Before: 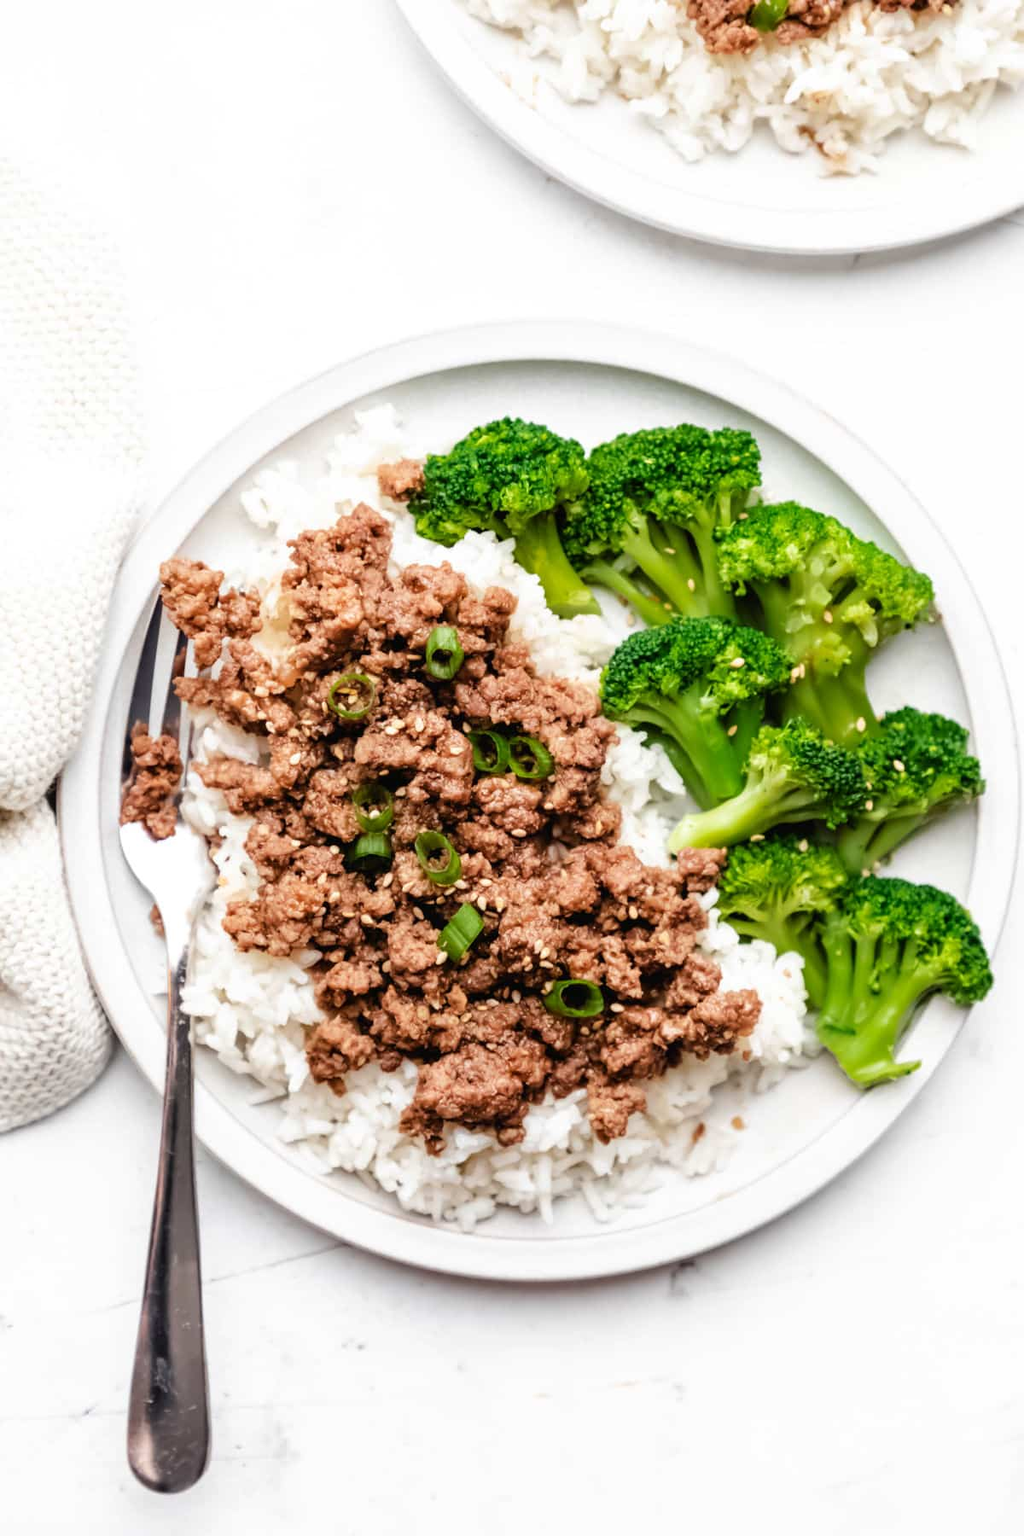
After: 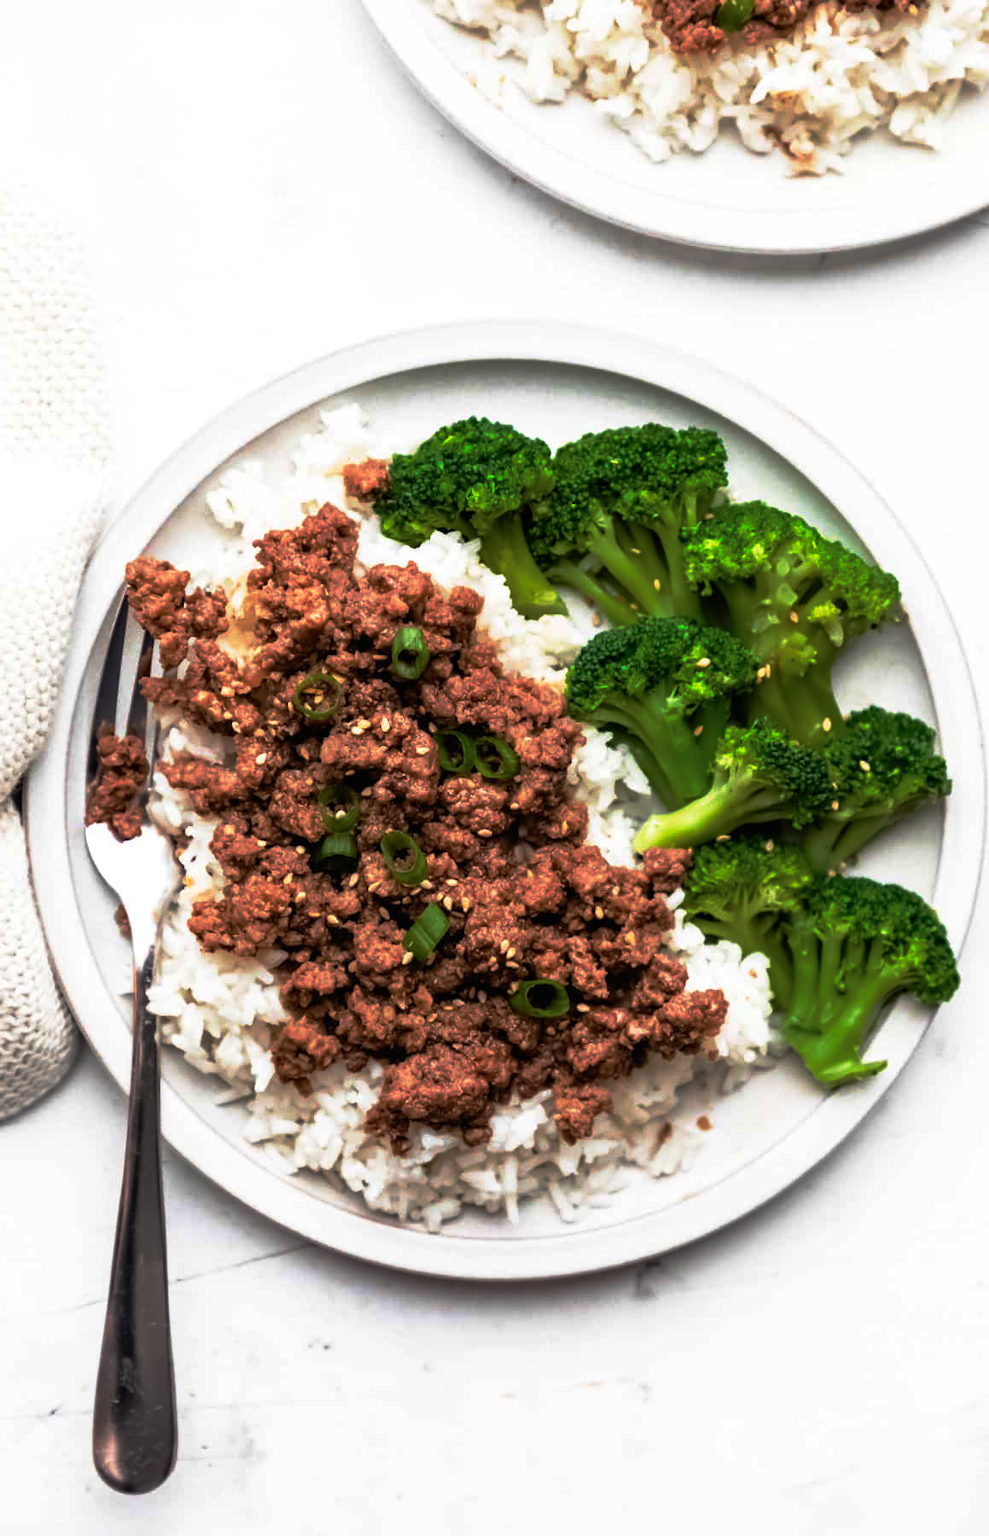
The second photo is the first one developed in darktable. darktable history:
crop and rotate: left 3.373%
base curve: curves: ch0 [(0, 0) (0.564, 0.291) (0.802, 0.731) (1, 1)], preserve colors none
